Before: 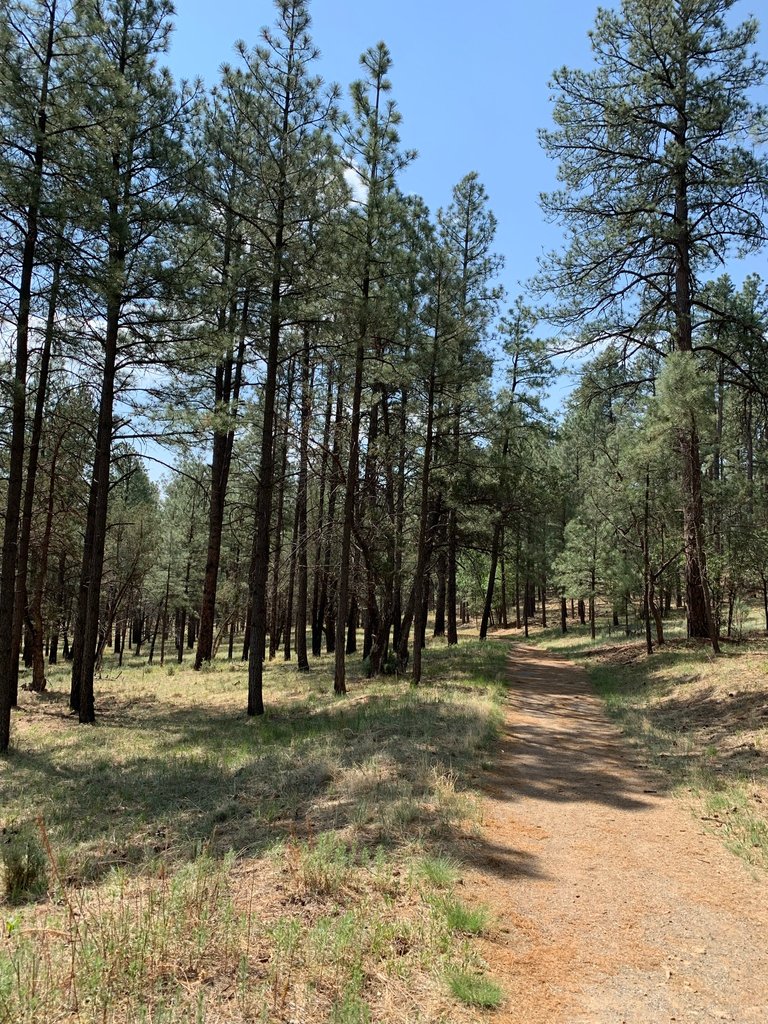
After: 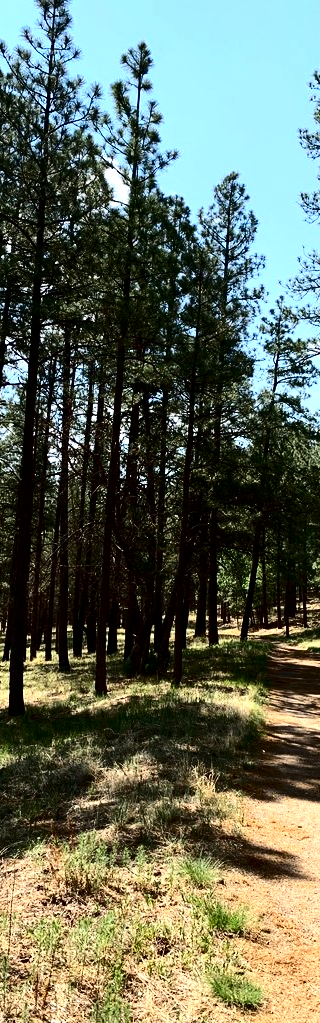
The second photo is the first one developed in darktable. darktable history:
tone equalizer: -8 EV -0.75 EV, -7 EV -0.7 EV, -6 EV -0.6 EV, -5 EV -0.4 EV, -3 EV 0.4 EV, -2 EV 0.6 EV, -1 EV 0.7 EV, +0 EV 0.75 EV, edges refinement/feathering 500, mask exposure compensation -1.57 EV, preserve details no
crop: left 31.229%, right 27.105%
contrast brightness saturation: contrast 0.24, brightness -0.24, saturation 0.14
